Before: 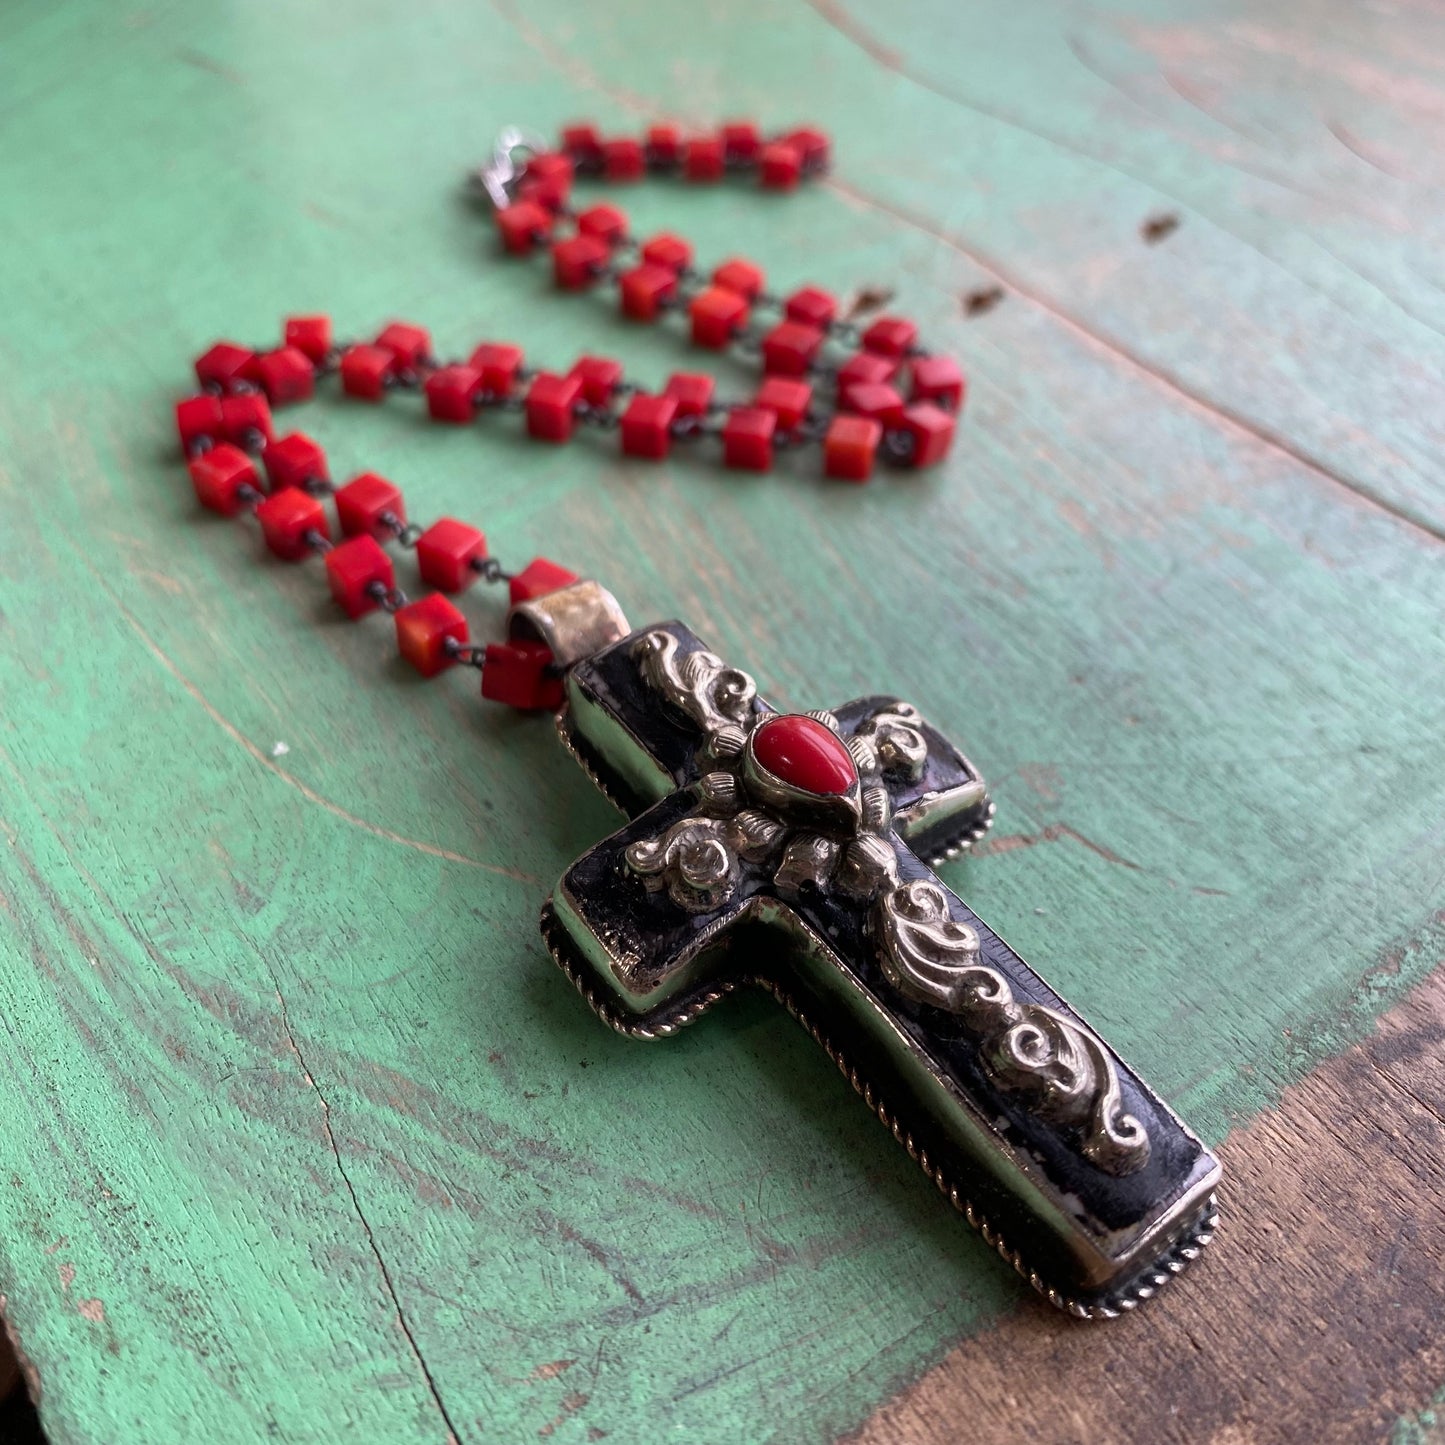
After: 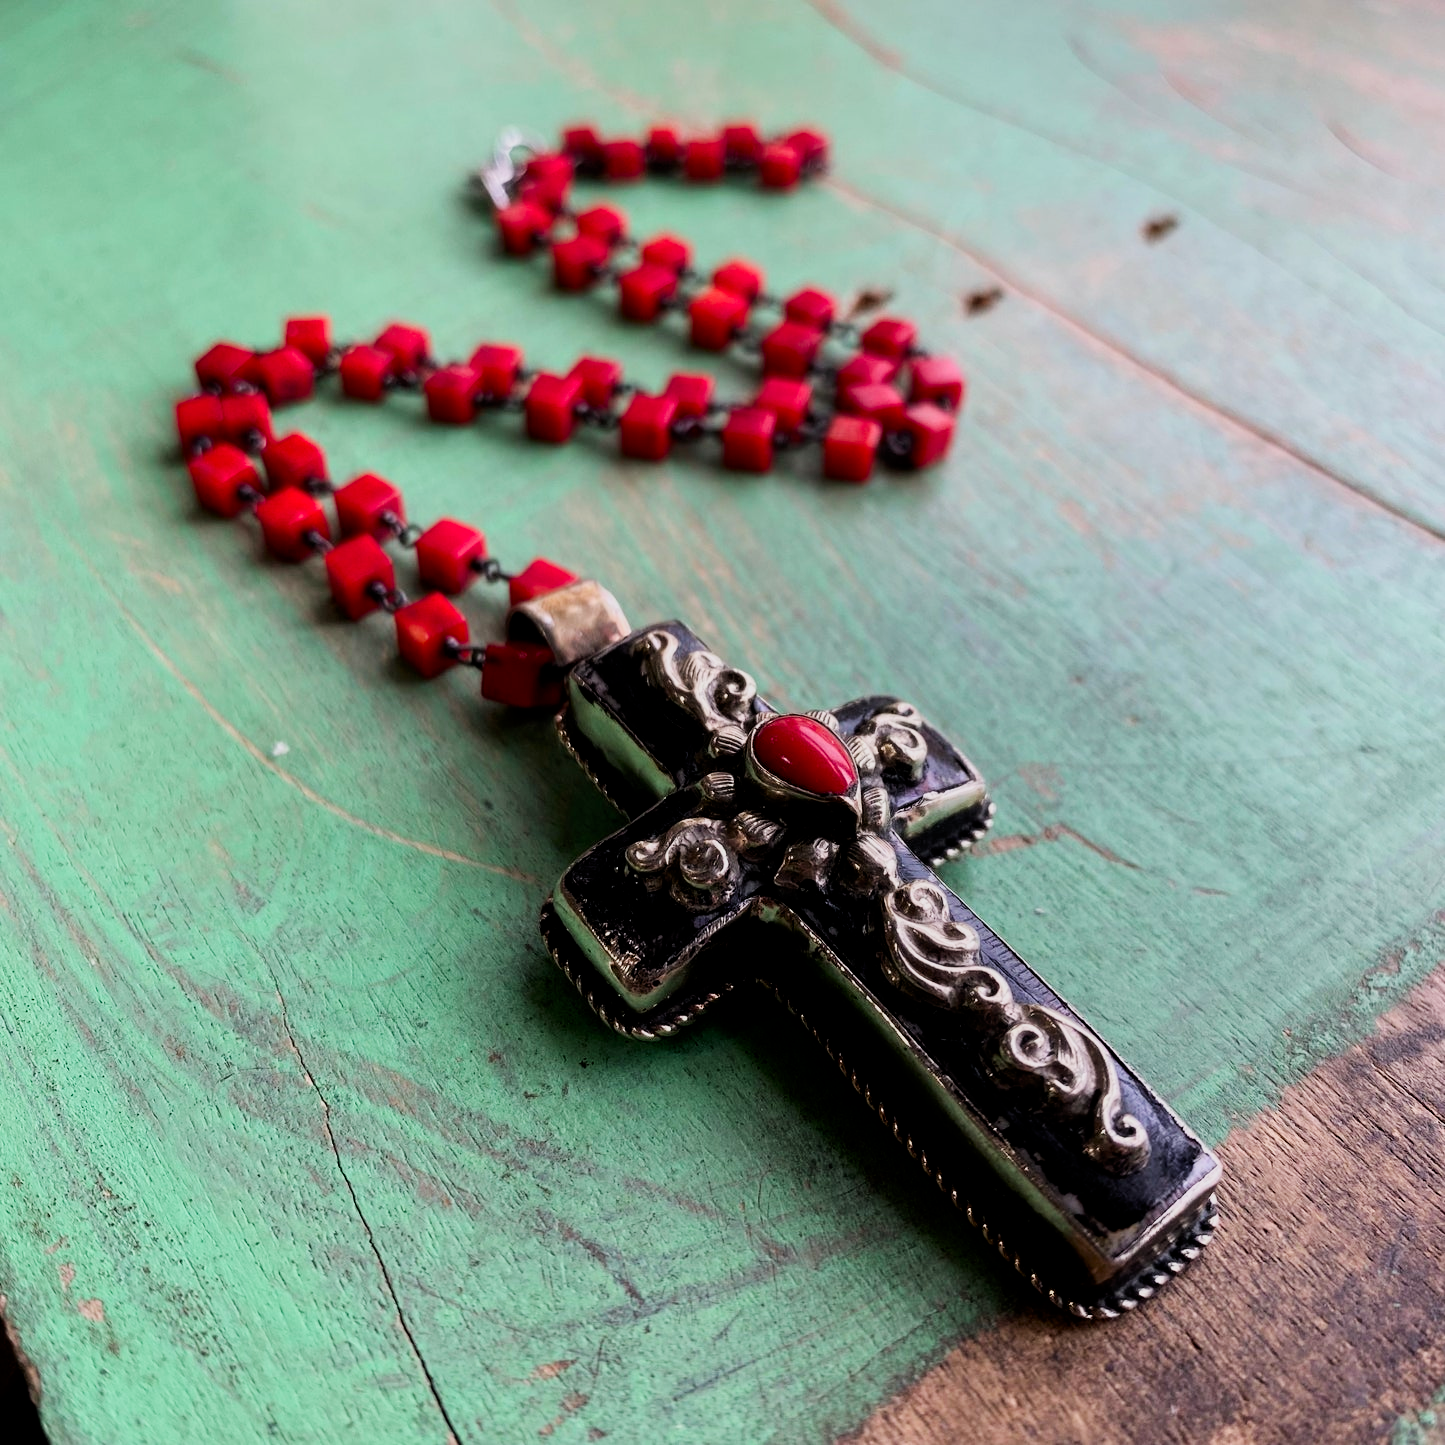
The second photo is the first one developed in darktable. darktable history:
filmic rgb: black relative exposure -5 EV, hardness 2.88, contrast 1.1, highlights saturation mix -20%
contrast brightness saturation: contrast 0.16, saturation 0.32
